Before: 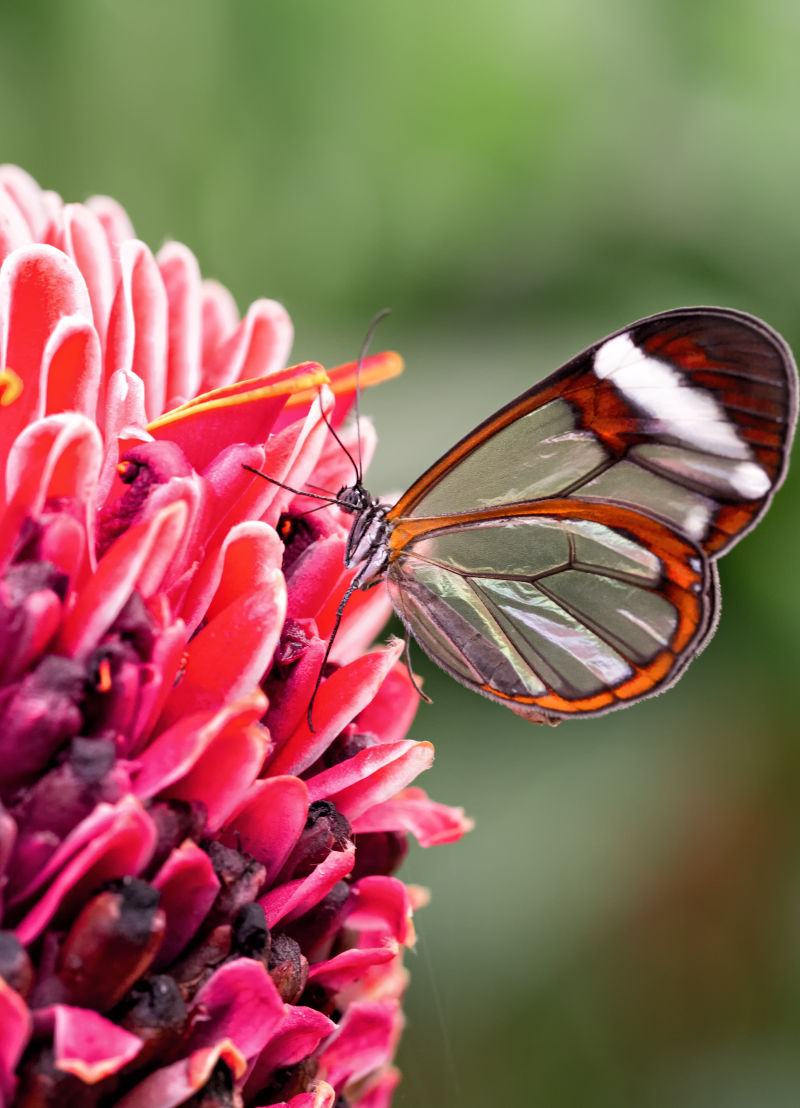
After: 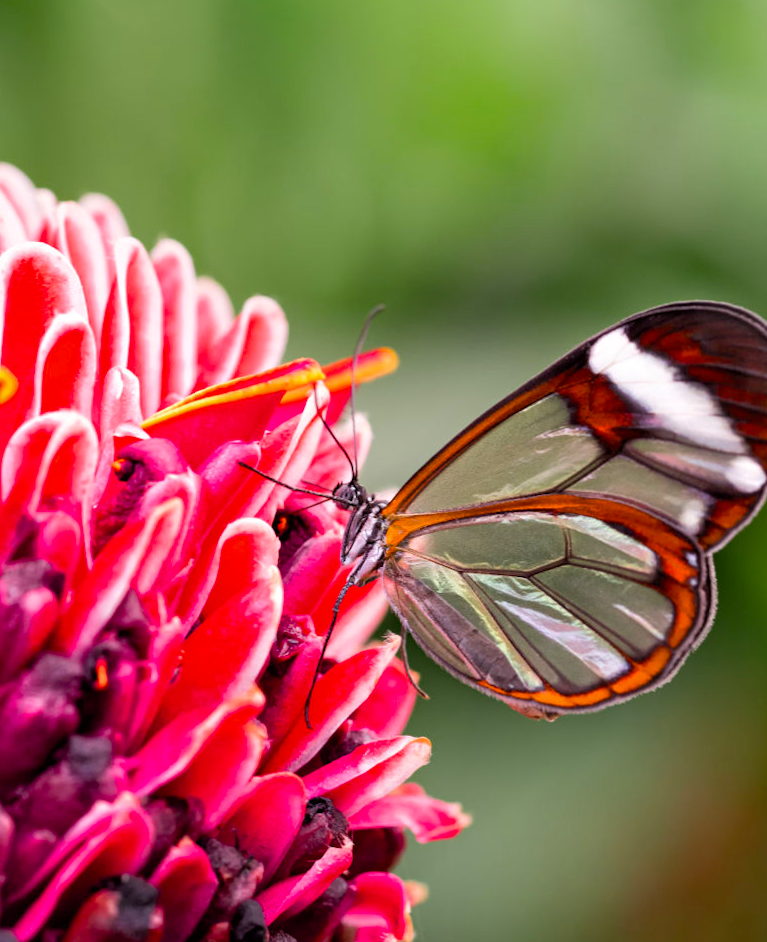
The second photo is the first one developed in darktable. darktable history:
color balance rgb: perceptual saturation grading › global saturation 30.843%
crop and rotate: angle 0.324°, left 0.239%, right 3.066%, bottom 14.256%
